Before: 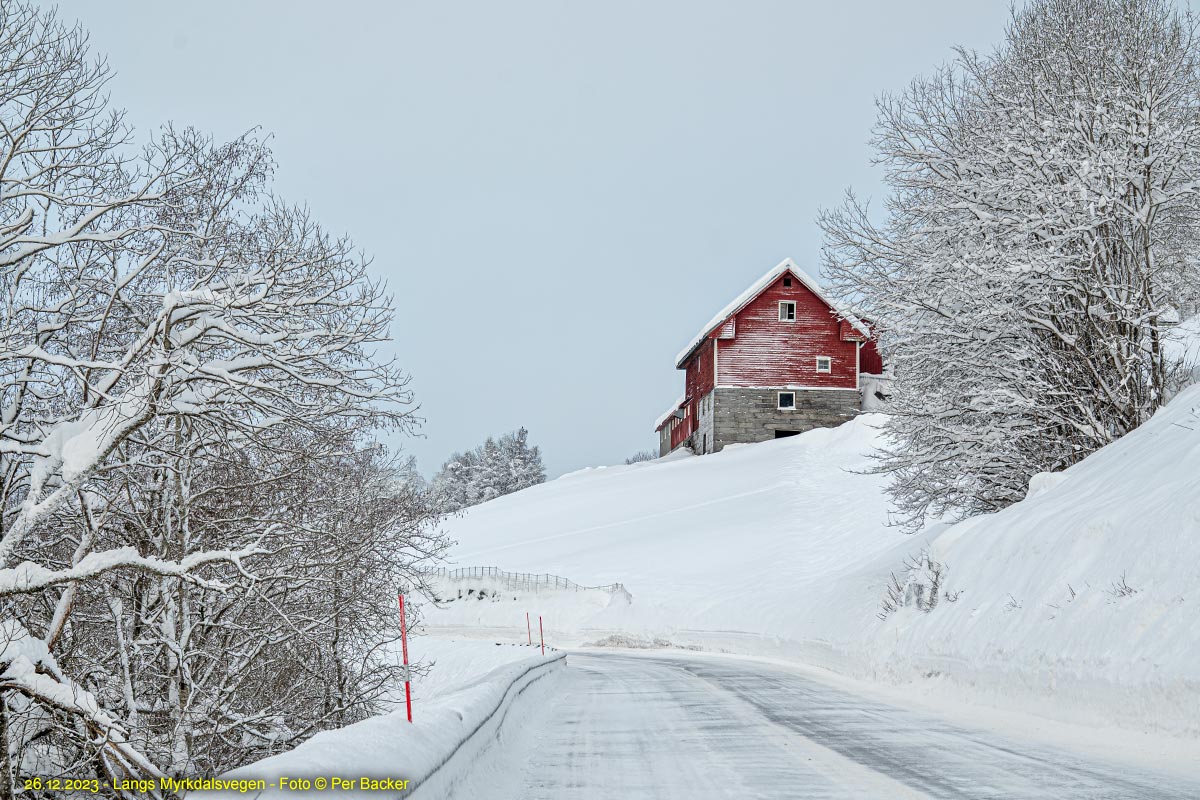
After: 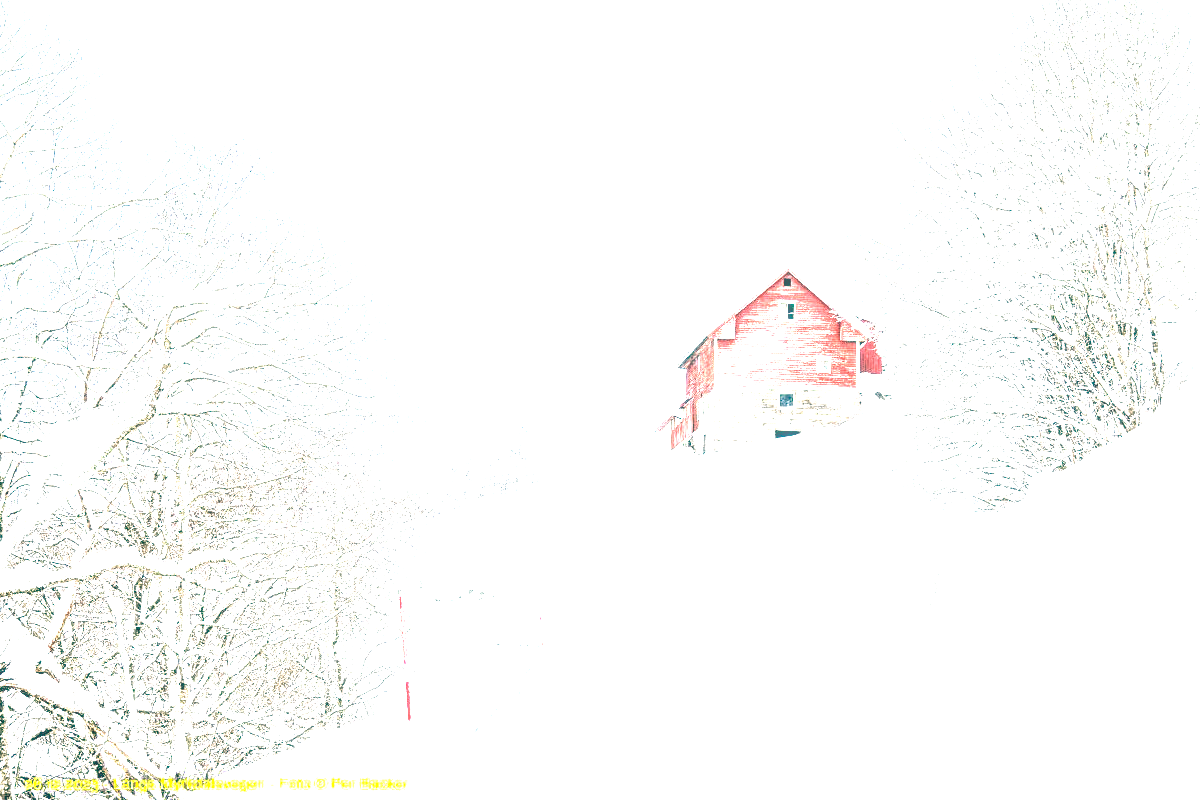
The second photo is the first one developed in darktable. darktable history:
color balance: lift [1.005, 0.99, 1.007, 1.01], gamma [1, 0.979, 1.011, 1.021], gain [0.923, 1.098, 1.025, 0.902], input saturation 90.45%, contrast 7.73%, output saturation 105.91%
exposure: exposure 3 EV, compensate highlight preservation false
contrast equalizer: y [[0.524, 0.538, 0.547, 0.548, 0.538, 0.524], [0.5 ×6], [0.5 ×6], [0 ×6], [0 ×6]]
local contrast: detail 130%
